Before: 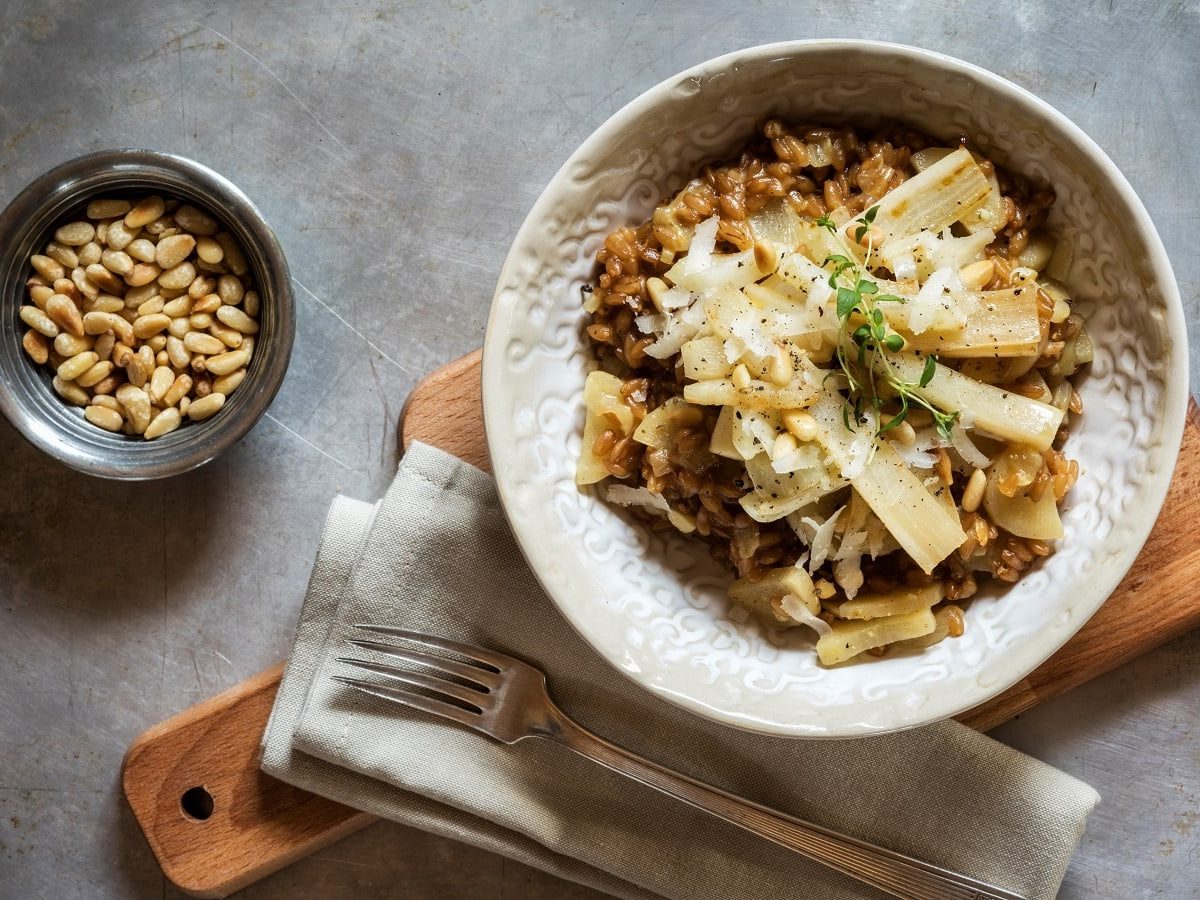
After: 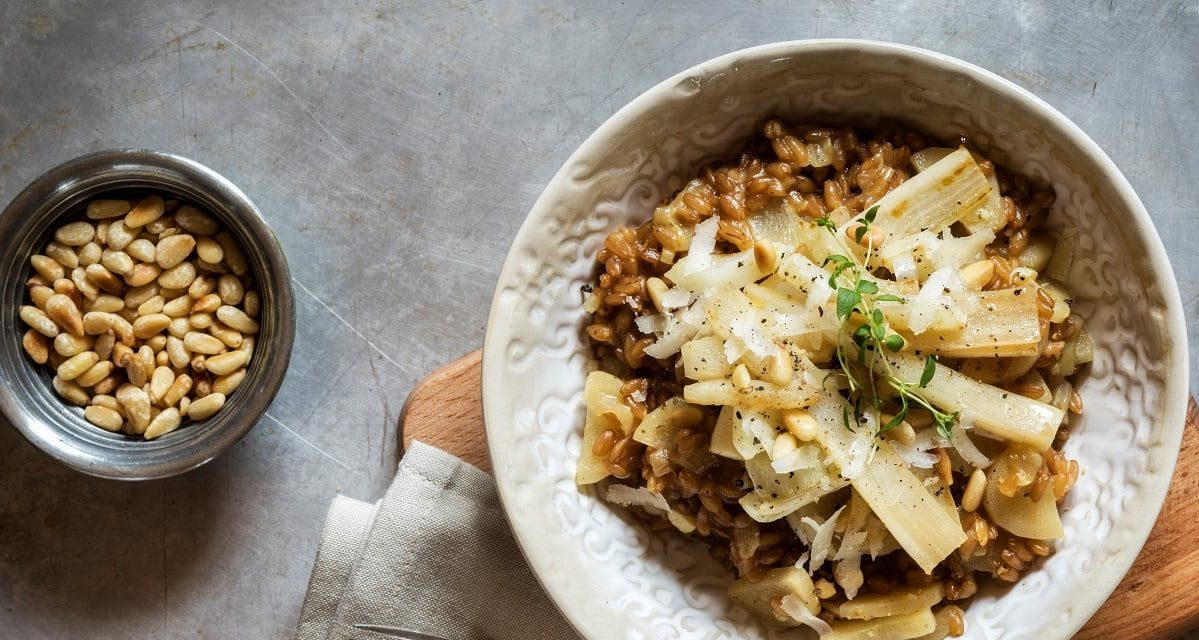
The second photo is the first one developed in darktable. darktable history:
crop: right 0%, bottom 28.831%
